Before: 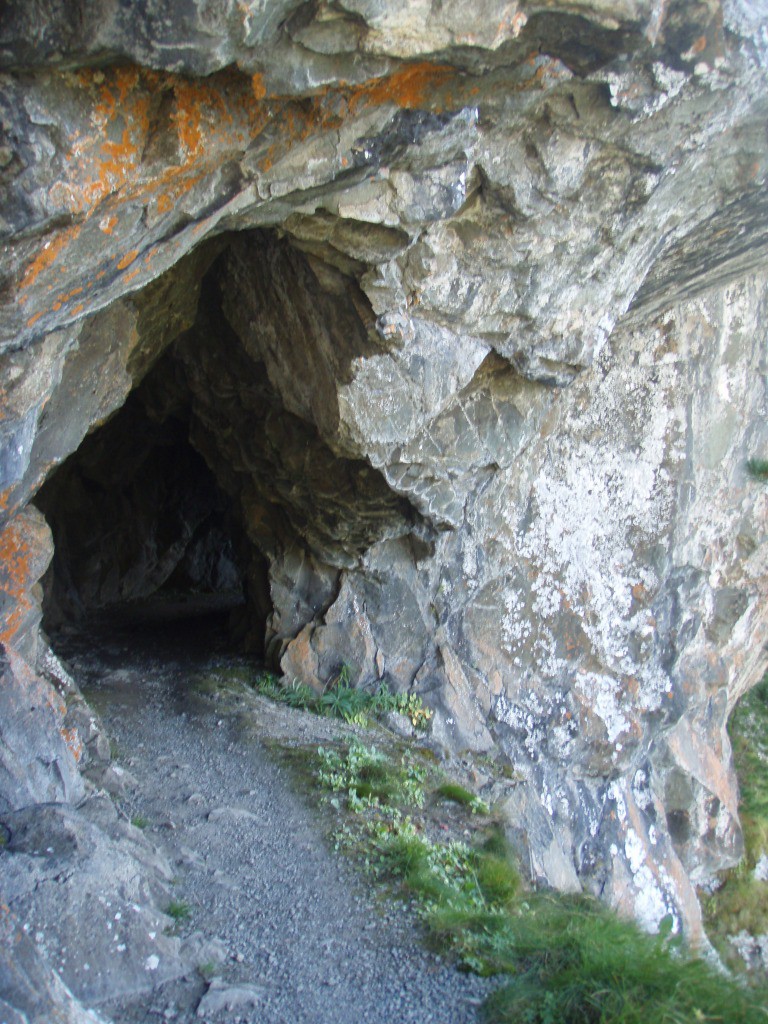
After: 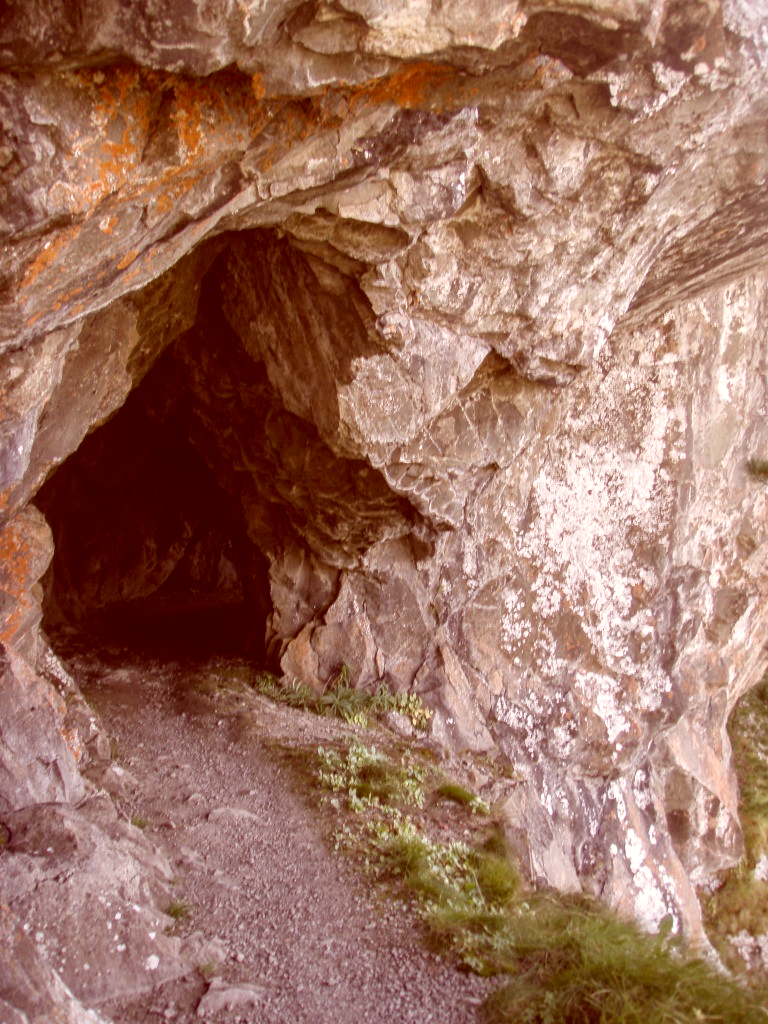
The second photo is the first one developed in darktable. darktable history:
color correction: highlights a* 9.03, highlights b* 8.71, shadows a* 40, shadows b* 40, saturation 0.8
local contrast: highlights 0%, shadows 0%, detail 133%
